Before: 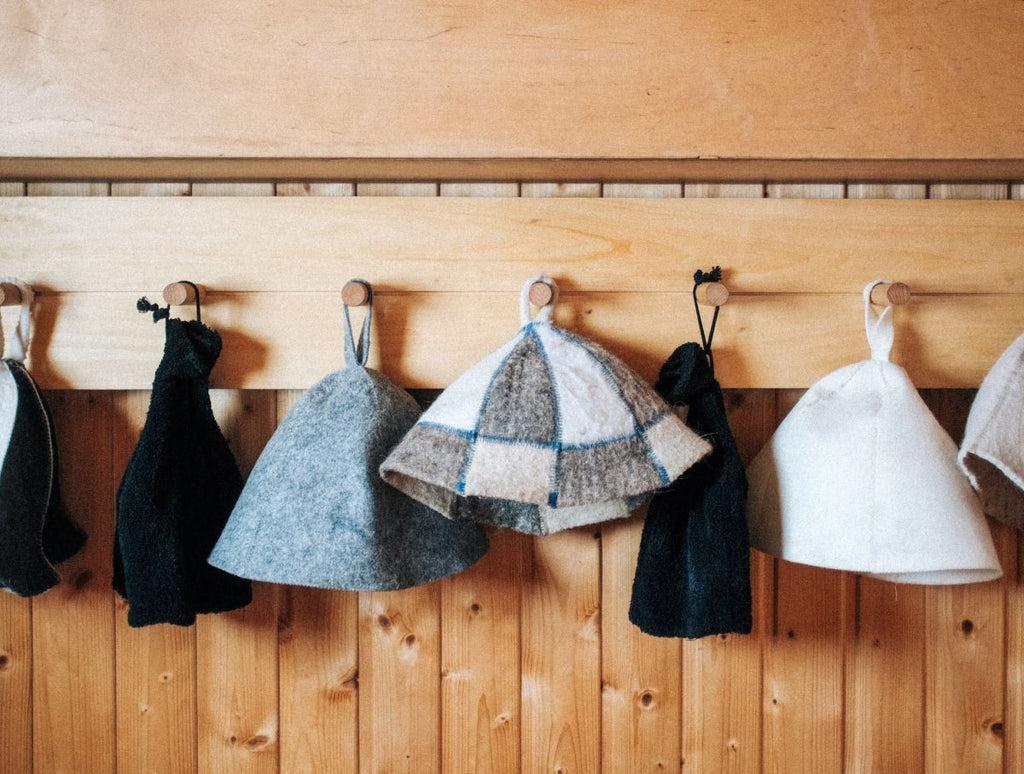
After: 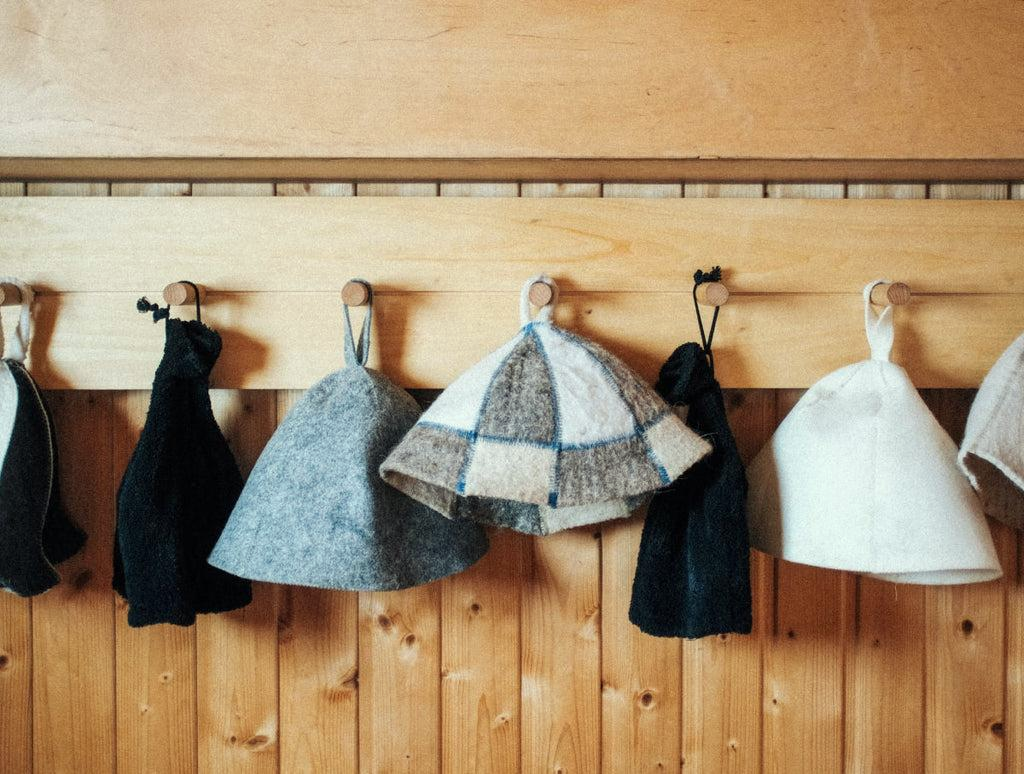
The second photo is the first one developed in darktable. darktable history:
color calibration: illuminant same as pipeline (D50), adaptation none (bypass), gamut compression 1.72
color correction: highlights a* -4.73, highlights b* 5.06, saturation 0.97
